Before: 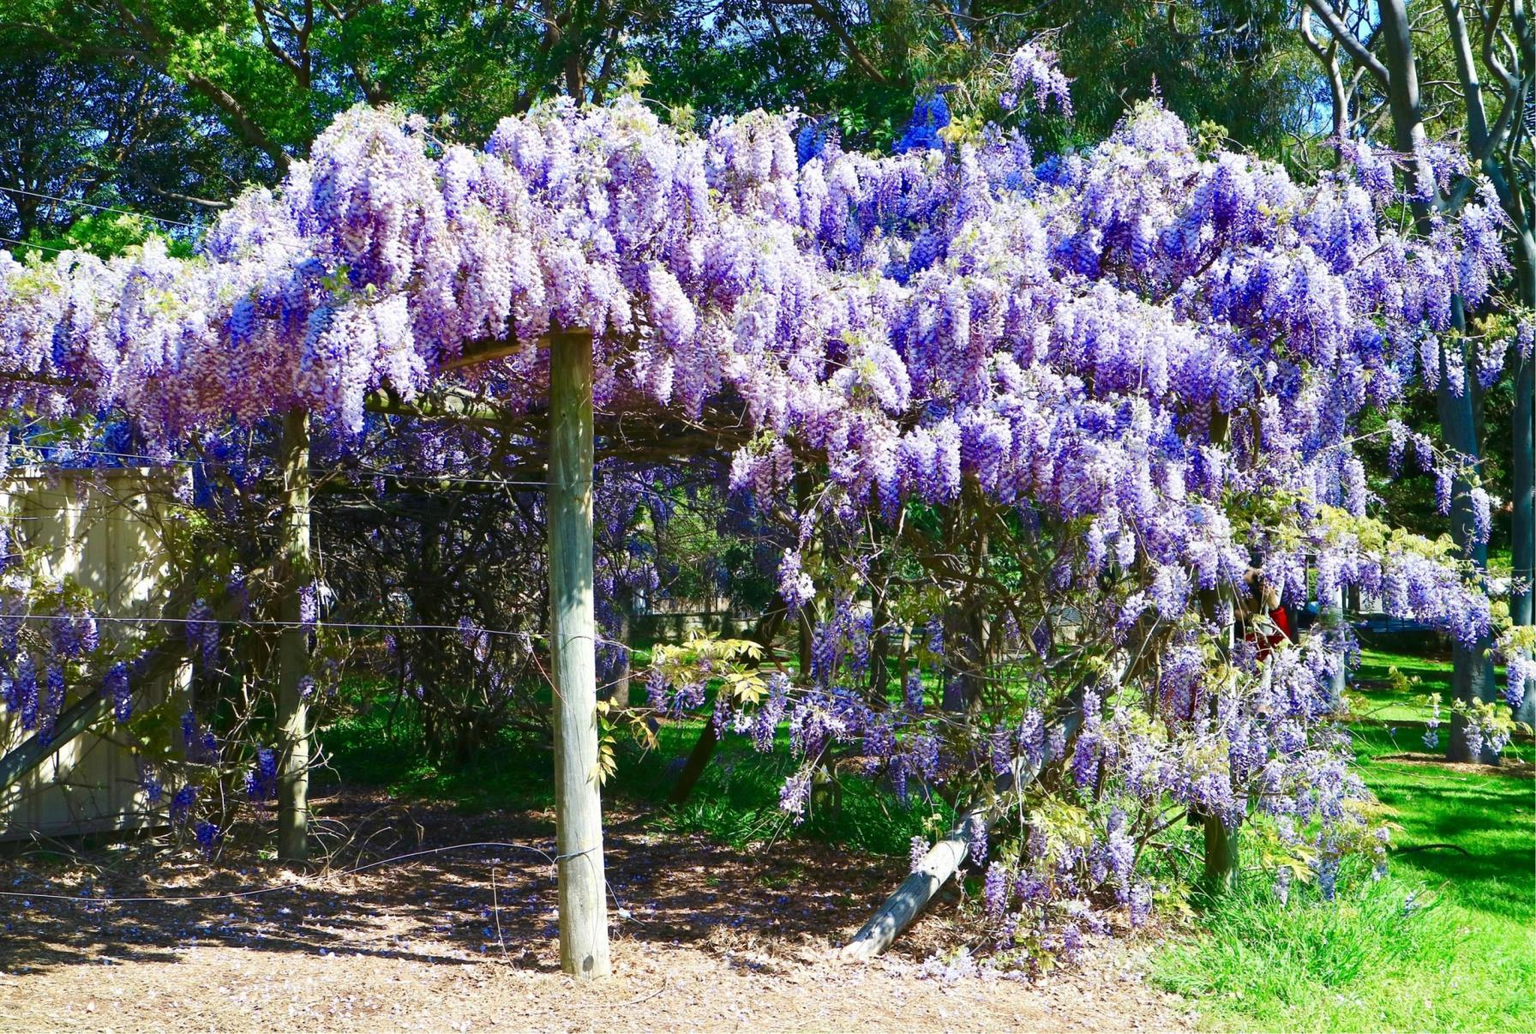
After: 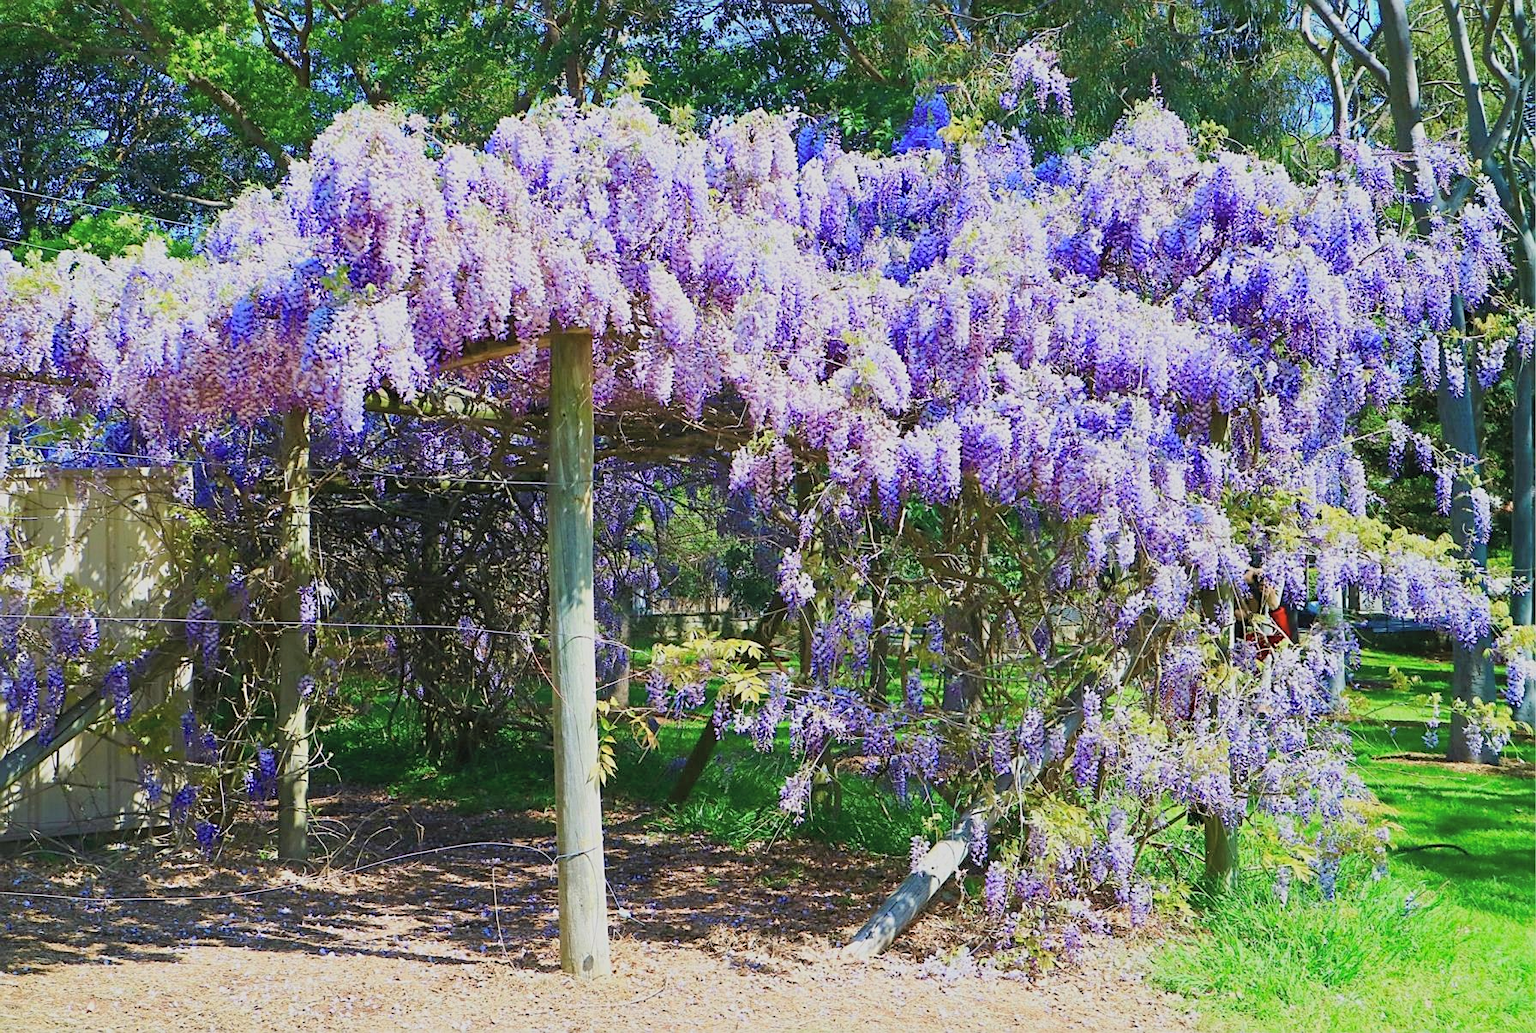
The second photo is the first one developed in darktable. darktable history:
white balance: emerald 1
sharpen: on, module defaults
global tonemap: drago (0.7, 100)
